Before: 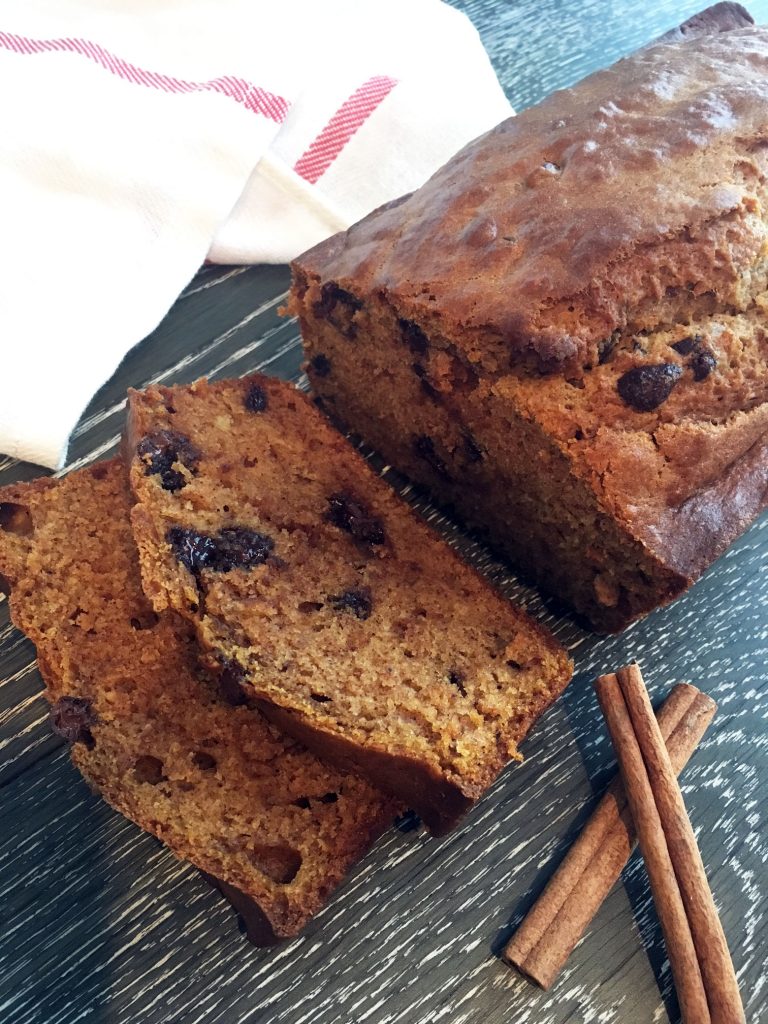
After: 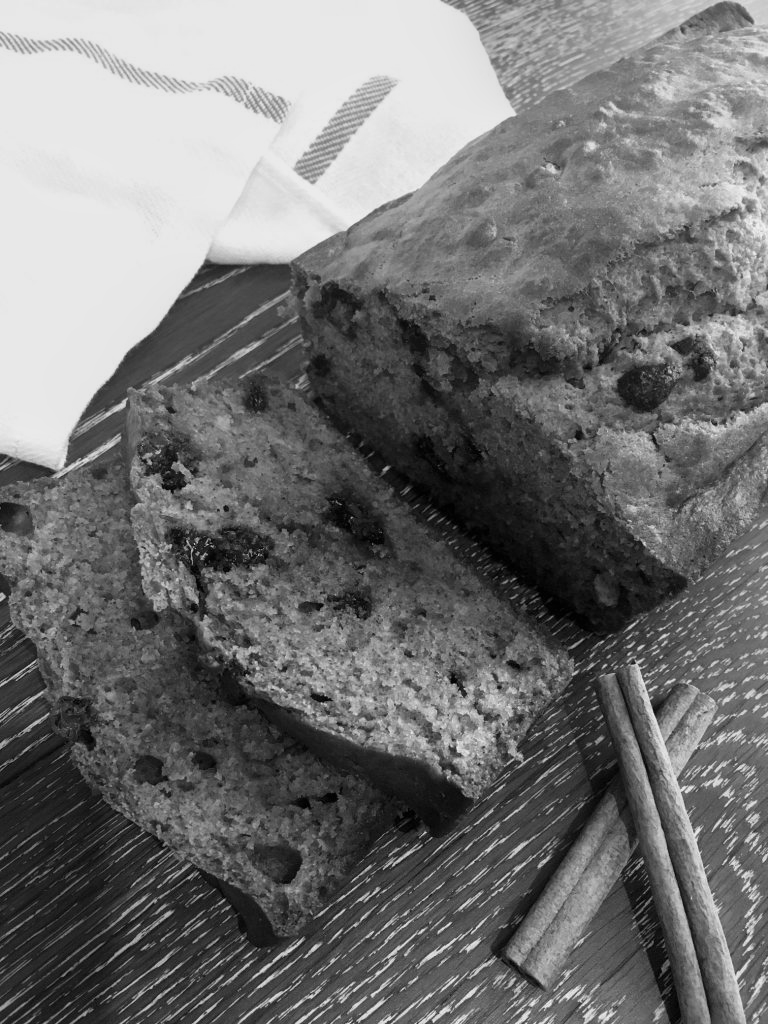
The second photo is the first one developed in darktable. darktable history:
tone equalizer: on, module defaults
monochrome: a 26.22, b 42.67, size 0.8
